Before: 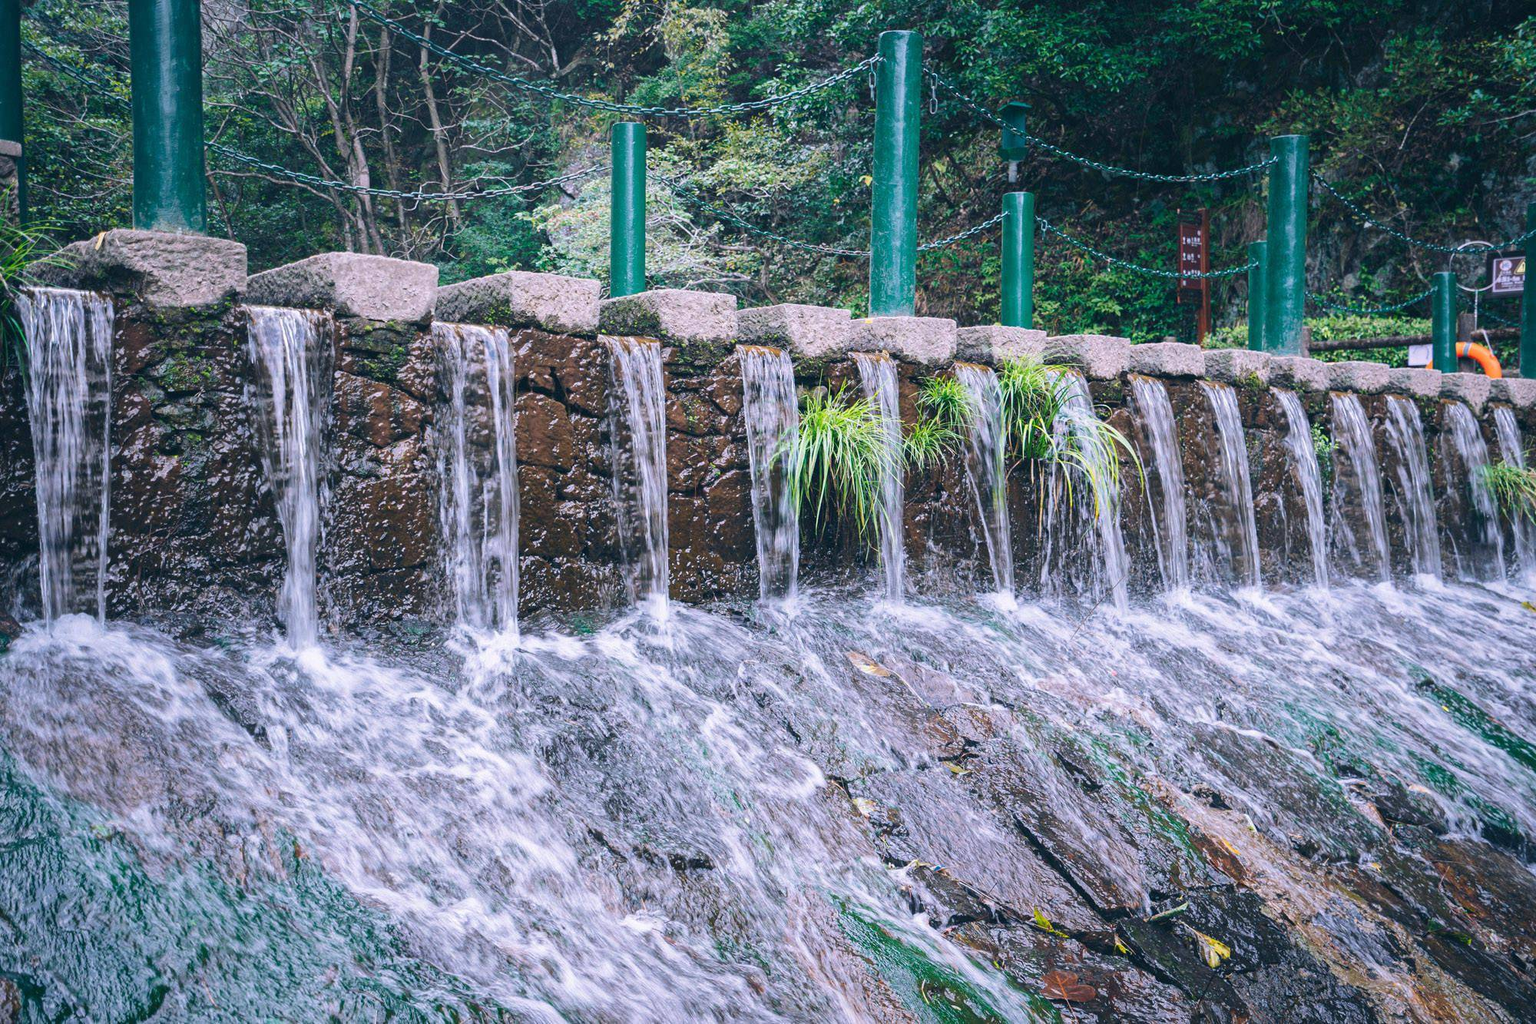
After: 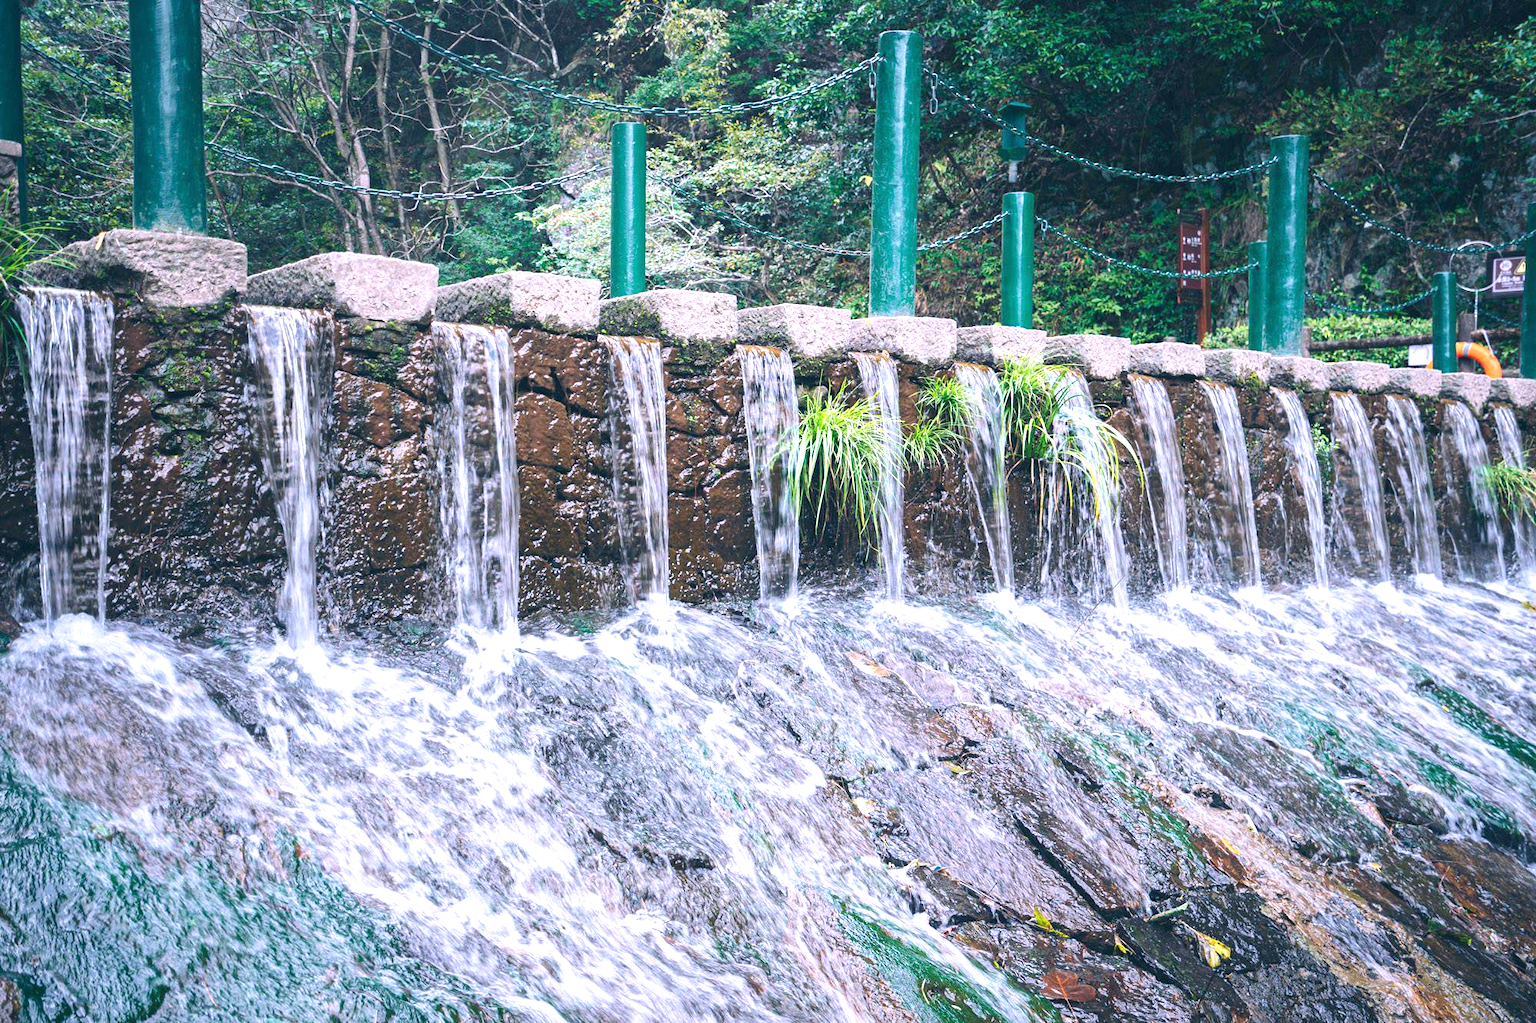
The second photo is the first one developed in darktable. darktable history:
exposure: exposure 0.692 EV, compensate highlight preservation false
